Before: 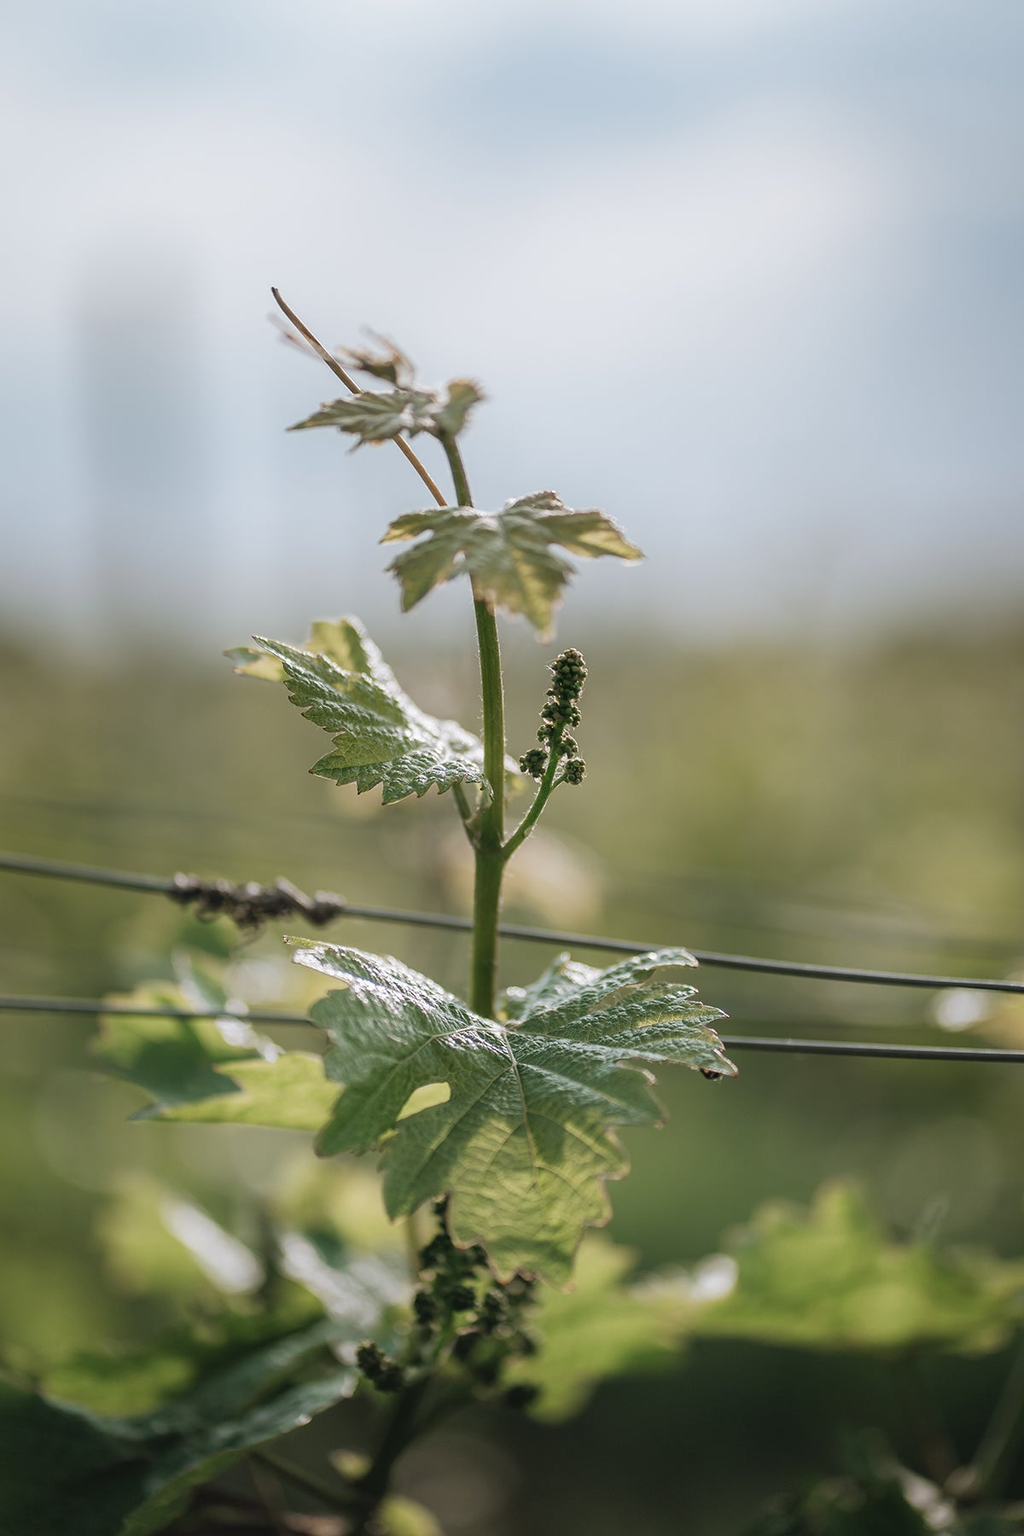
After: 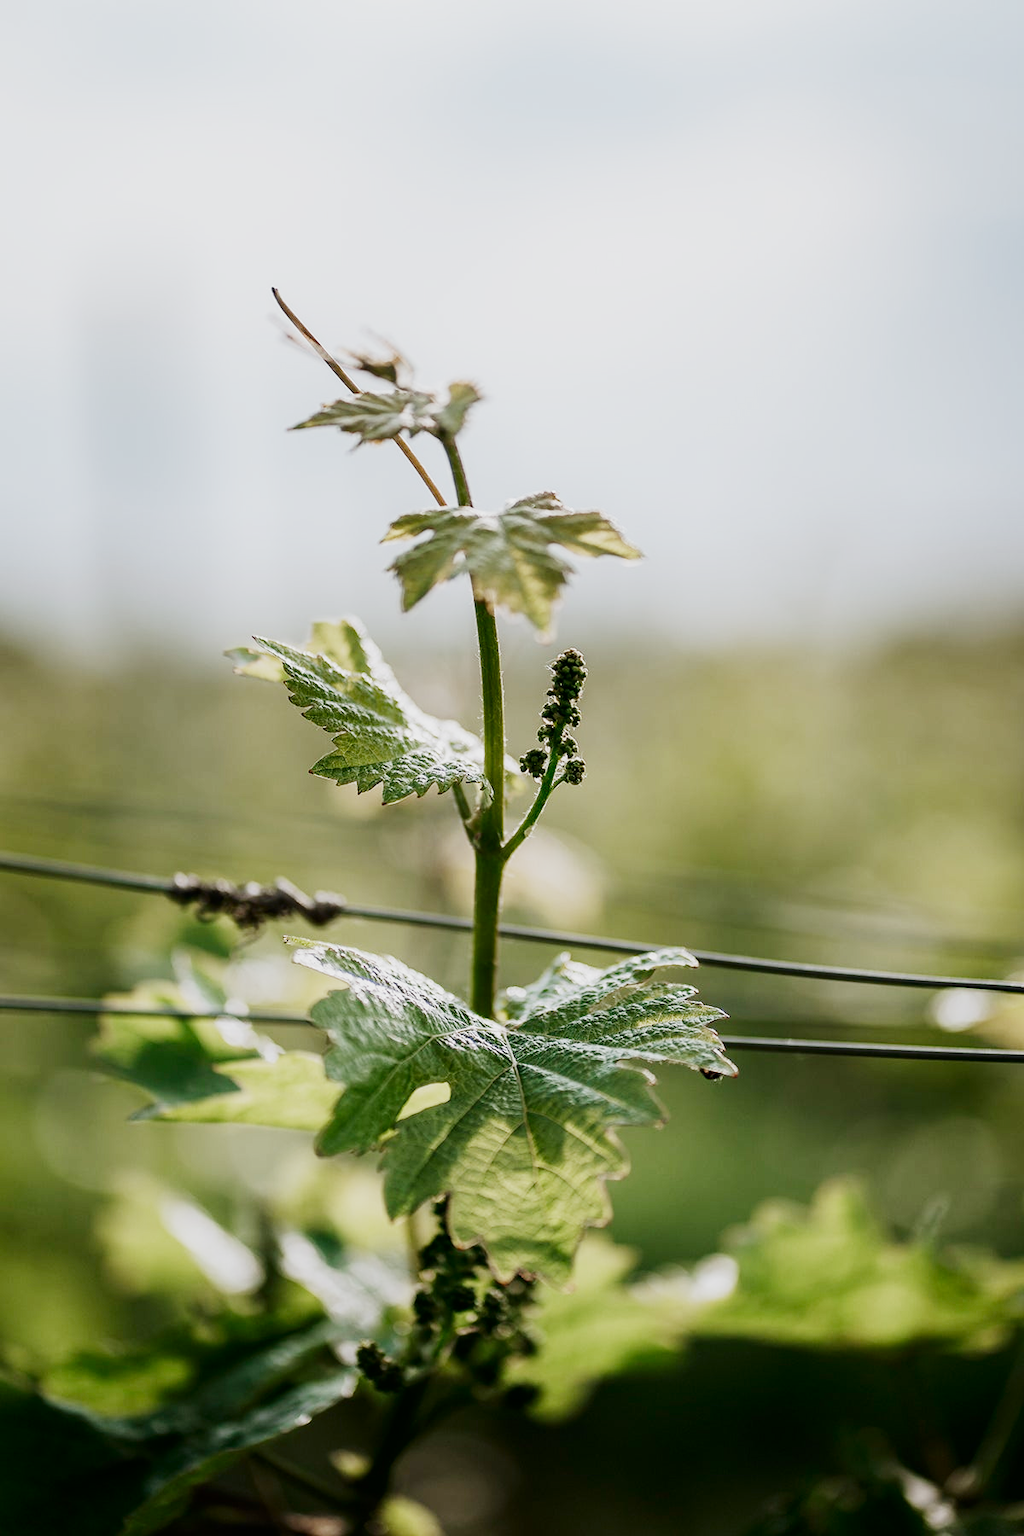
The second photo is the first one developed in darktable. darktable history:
sigmoid: contrast 1.7, skew -0.2, preserve hue 0%, red attenuation 0.1, red rotation 0.035, green attenuation 0.1, green rotation -0.017, blue attenuation 0.15, blue rotation -0.052, base primaries Rec2020
contrast brightness saturation: contrast 0.07, brightness -0.13, saturation 0.06
exposure: black level correction 0, exposure 0.7 EV, compensate exposure bias true, compensate highlight preservation false
